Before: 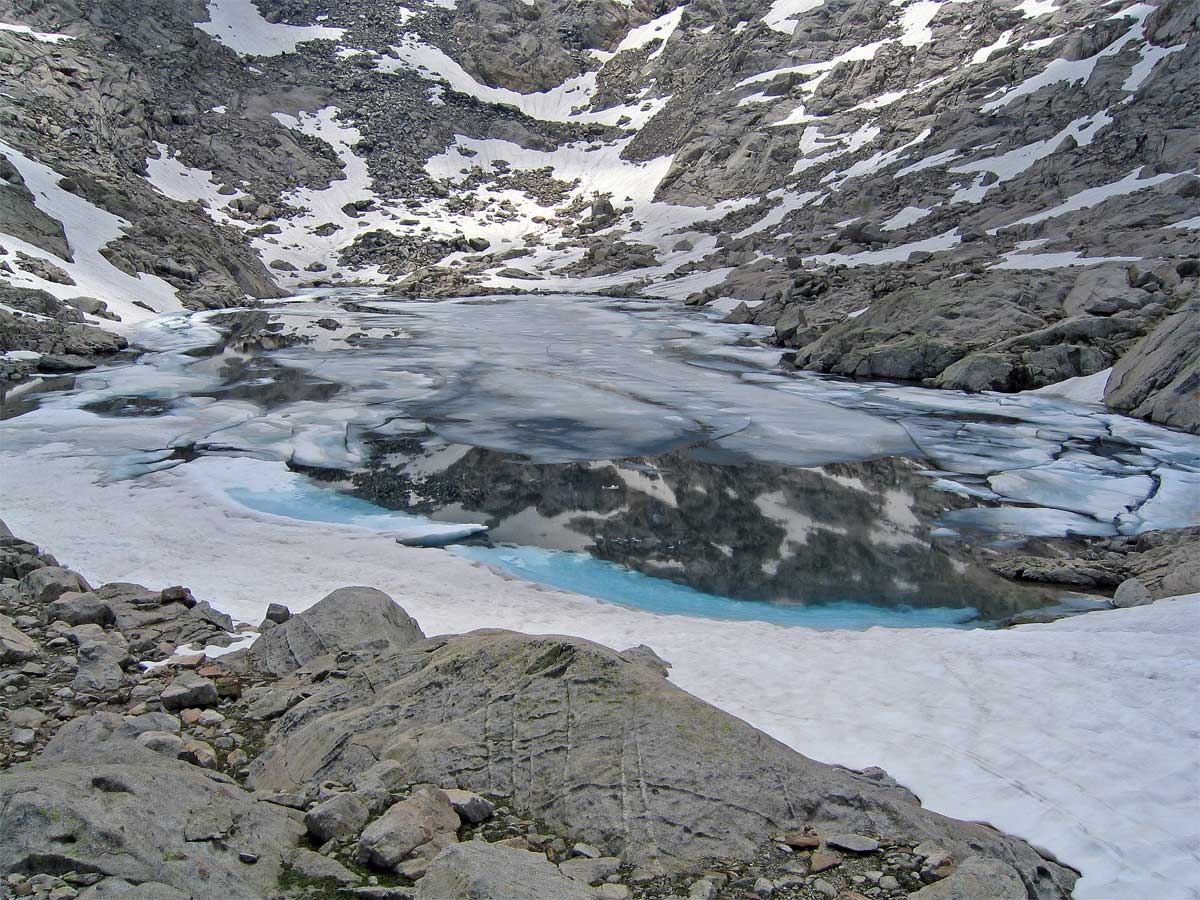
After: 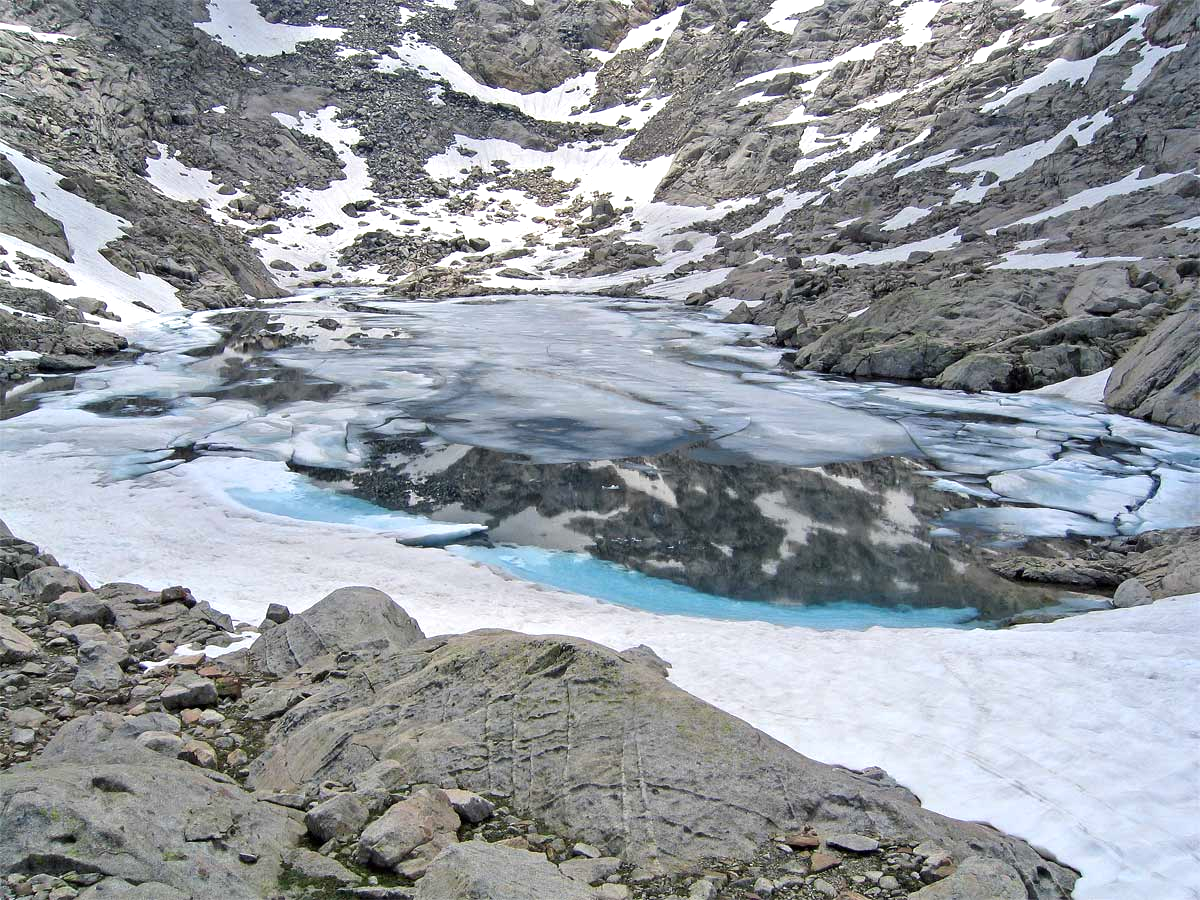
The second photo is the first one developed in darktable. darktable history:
exposure: exposure 0.55 EV, compensate exposure bias true, compensate highlight preservation false
